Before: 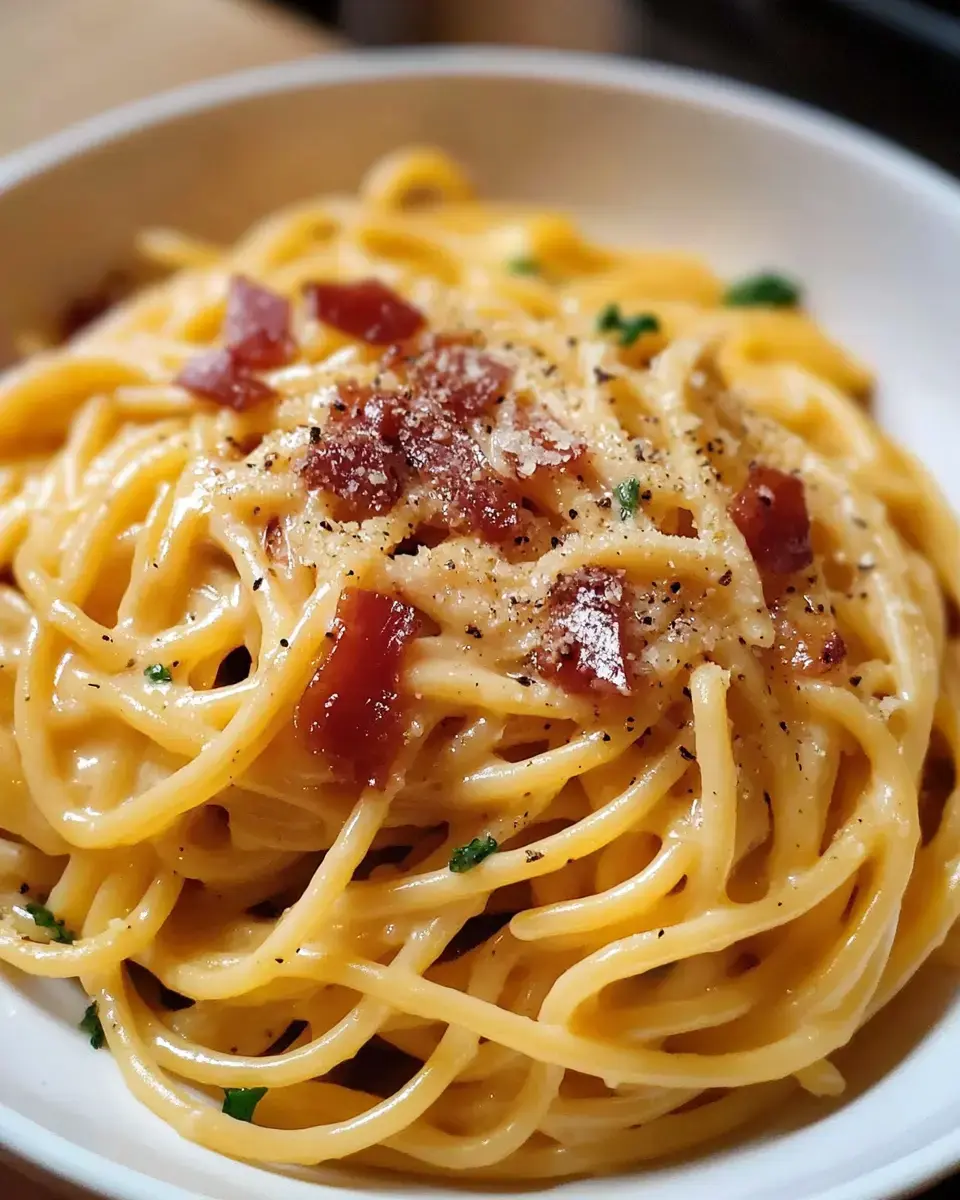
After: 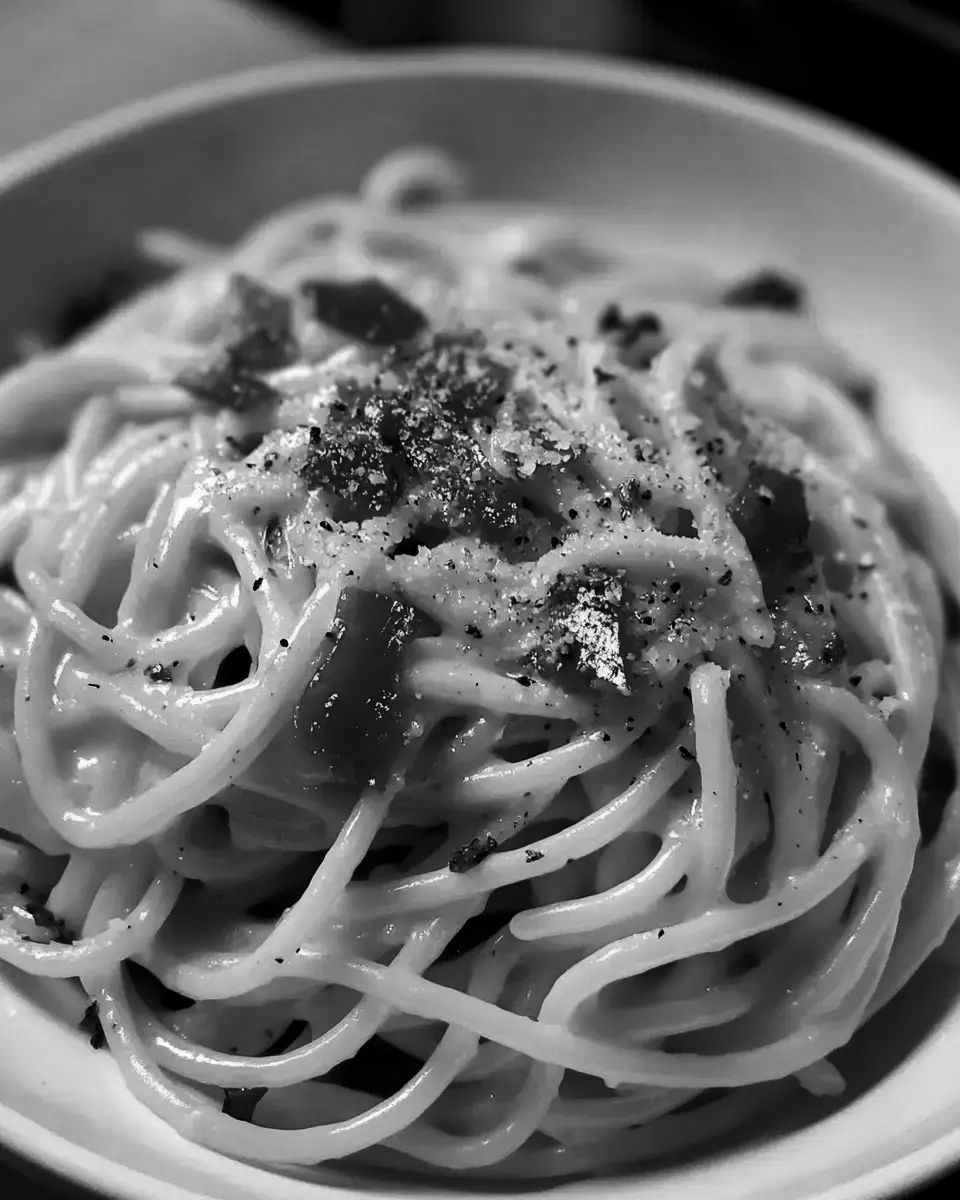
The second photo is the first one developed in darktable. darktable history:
monochrome: on, module defaults
contrast brightness saturation: contrast 0.1, brightness -0.26, saturation 0.14
haze removal: compatibility mode true, adaptive false
